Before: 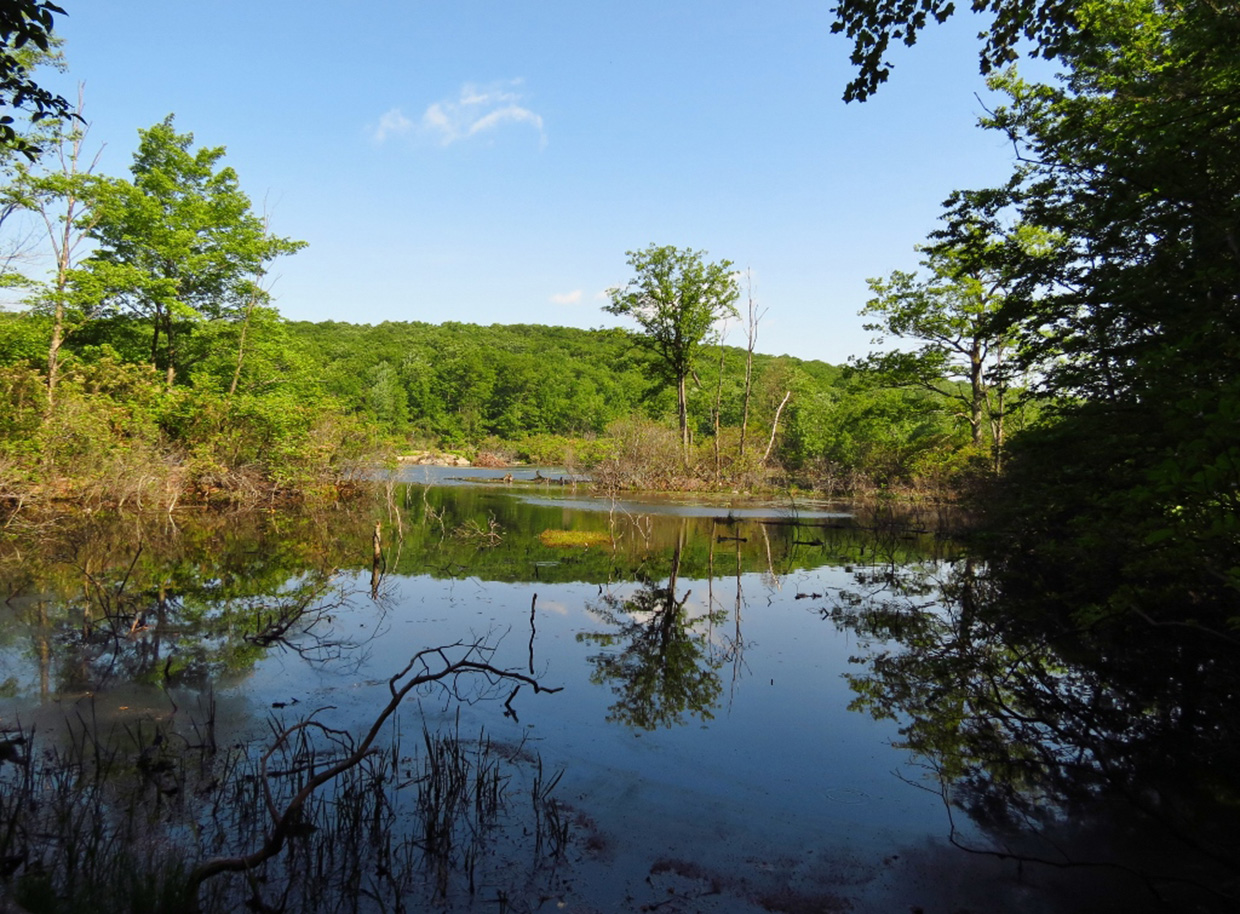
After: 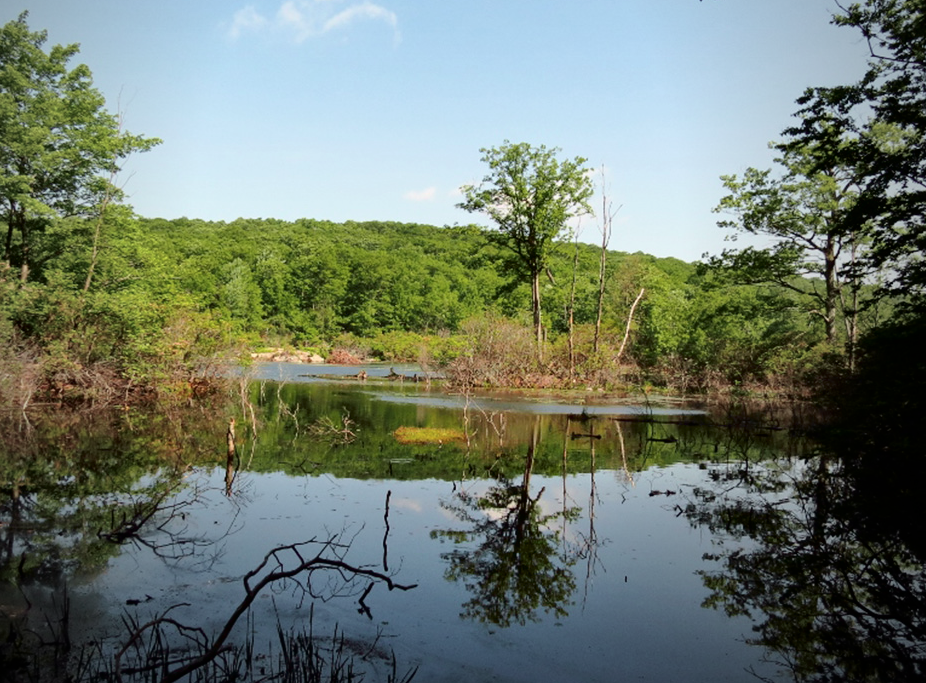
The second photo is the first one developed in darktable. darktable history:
vignetting: fall-off start 72.14%, fall-off radius 108.07%, brightness -0.713, saturation -0.488, center (-0.054, -0.359), width/height ratio 0.729
tone curve: curves: ch0 [(0.003, 0) (0.066, 0.023) (0.149, 0.094) (0.264, 0.238) (0.395, 0.401) (0.517, 0.553) (0.716, 0.743) (0.813, 0.846) (1, 1)]; ch1 [(0, 0) (0.164, 0.115) (0.337, 0.332) (0.39, 0.398) (0.464, 0.461) (0.501, 0.5) (0.521, 0.529) (0.571, 0.588) (0.652, 0.681) (0.733, 0.749) (0.811, 0.796) (1, 1)]; ch2 [(0, 0) (0.337, 0.382) (0.464, 0.476) (0.501, 0.502) (0.527, 0.54) (0.556, 0.567) (0.6, 0.59) (0.687, 0.675) (1, 1)], color space Lab, independent channels, preserve colors none
crop and rotate: left 11.831%, top 11.346%, right 13.429%, bottom 13.899%
